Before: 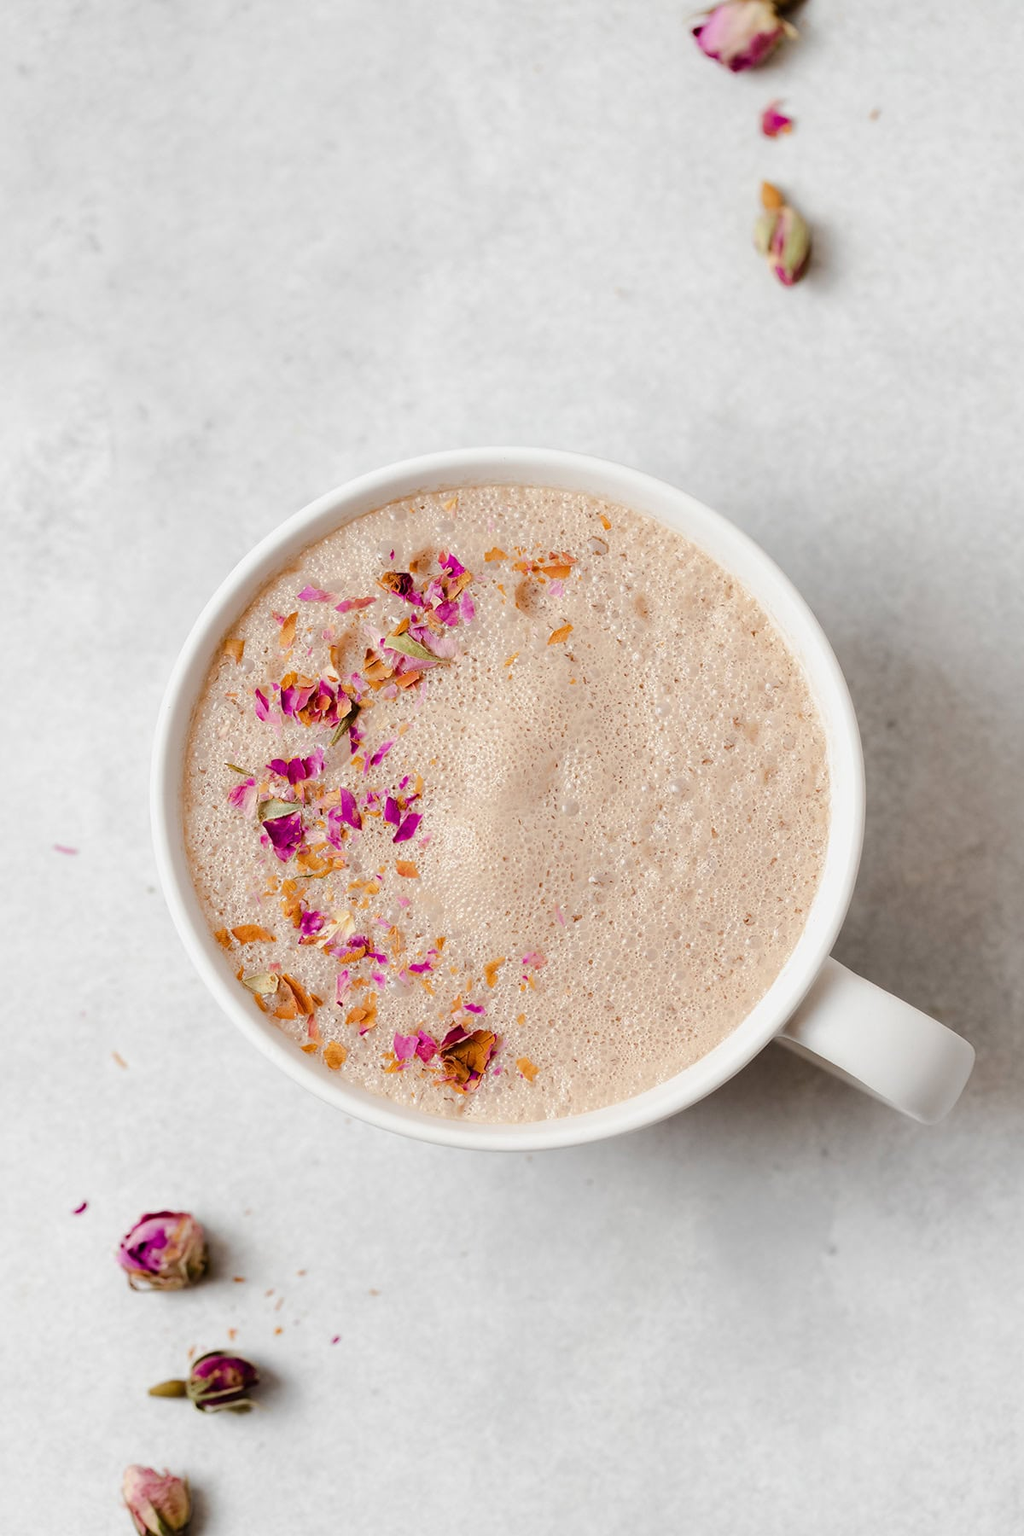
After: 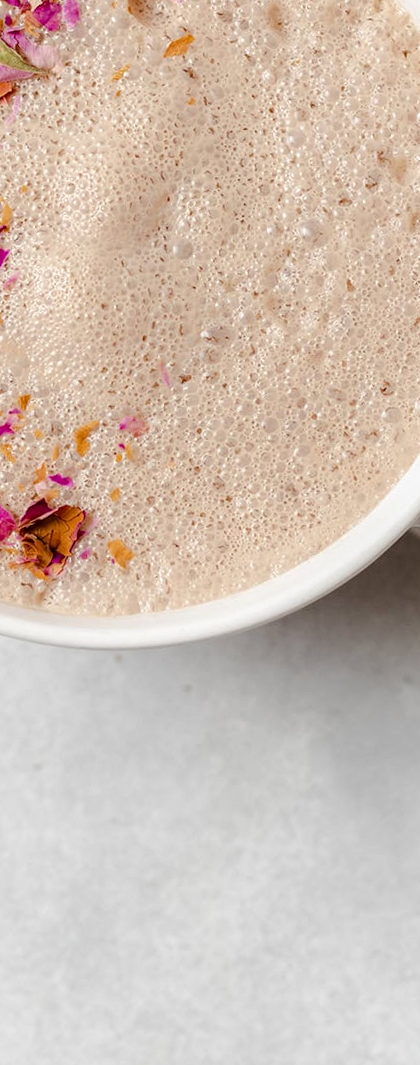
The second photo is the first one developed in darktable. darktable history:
crop: left 40.878%, top 39.176%, right 25.993%, bottom 3.081%
local contrast: on, module defaults
rotate and perspective: rotation 2.27°, automatic cropping off
